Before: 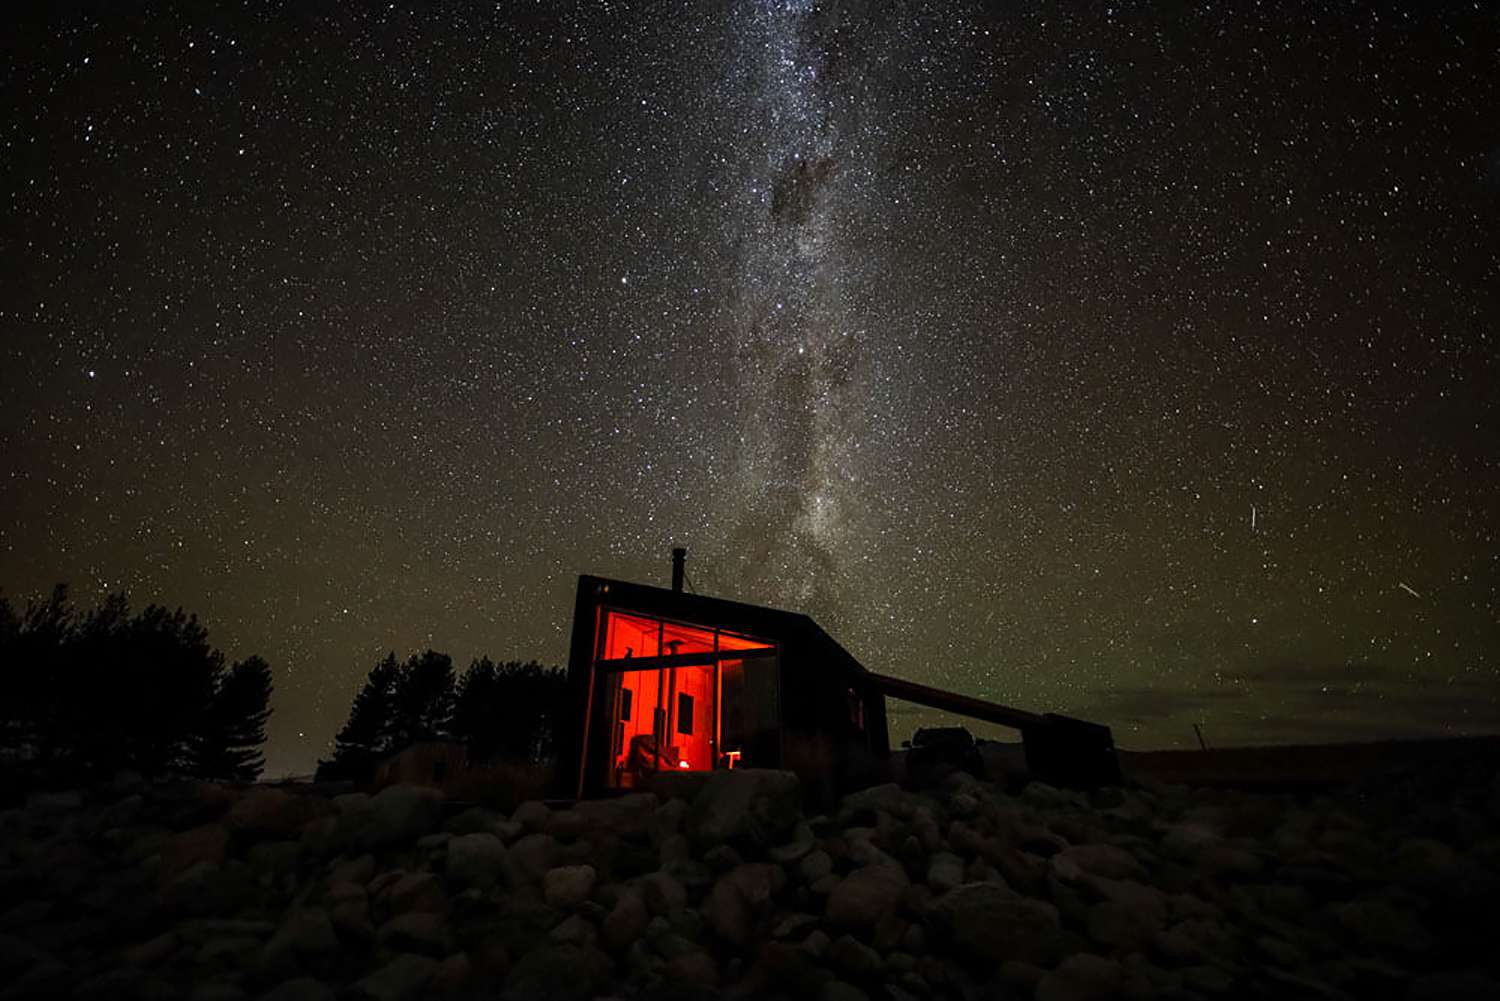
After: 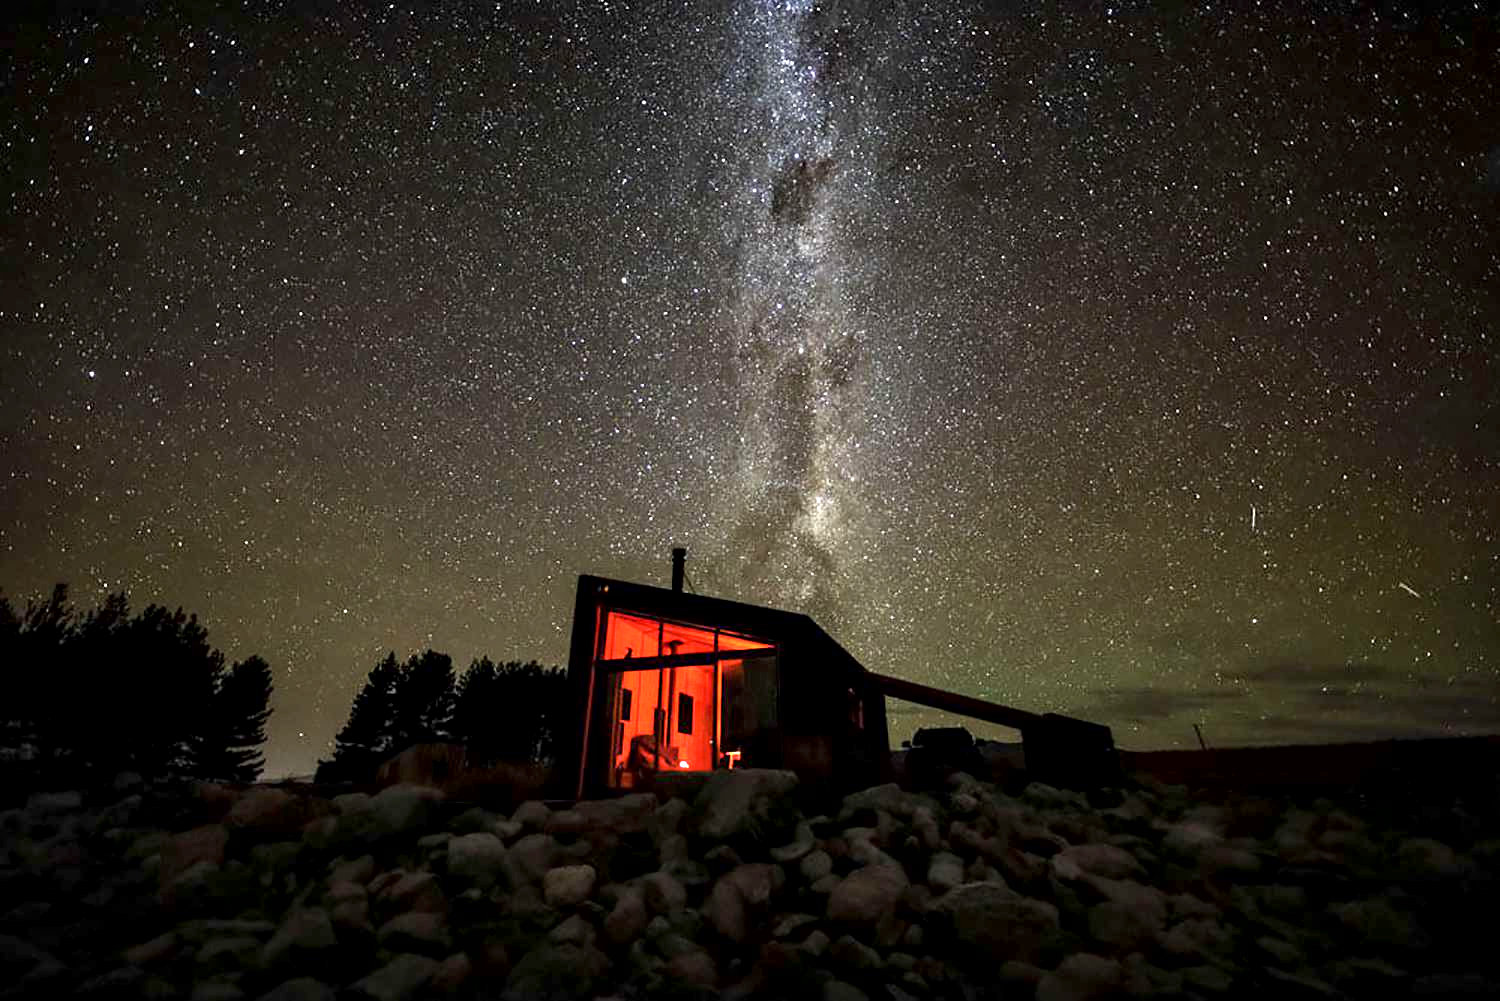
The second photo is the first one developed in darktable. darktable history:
exposure: black level correction 0.001, exposure 1.117 EV, compensate highlight preservation false
contrast equalizer: octaves 7, y [[0.439, 0.44, 0.442, 0.457, 0.493, 0.498], [0.5 ×6], [0.5 ×6], [0 ×6], [0 ×6]], mix -0.981
local contrast: mode bilateral grid, contrast 20, coarseness 50, detail 119%, midtone range 0.2
